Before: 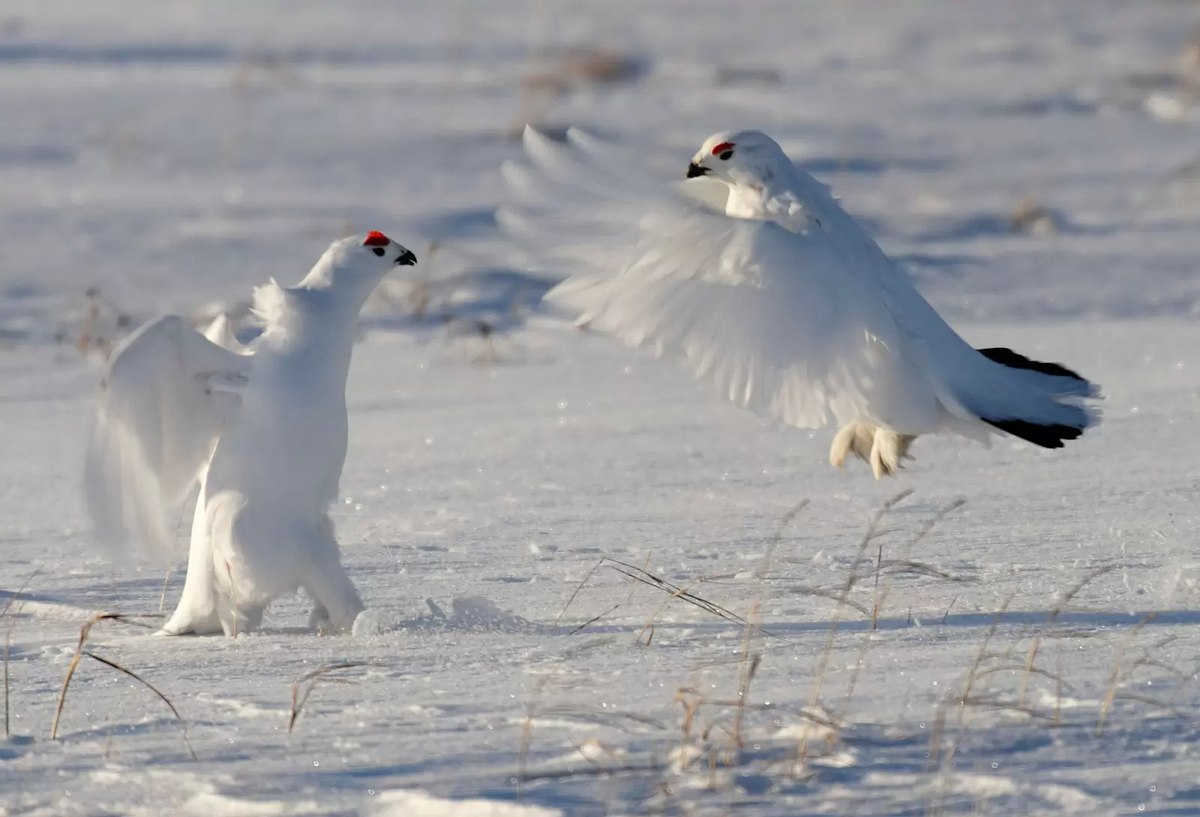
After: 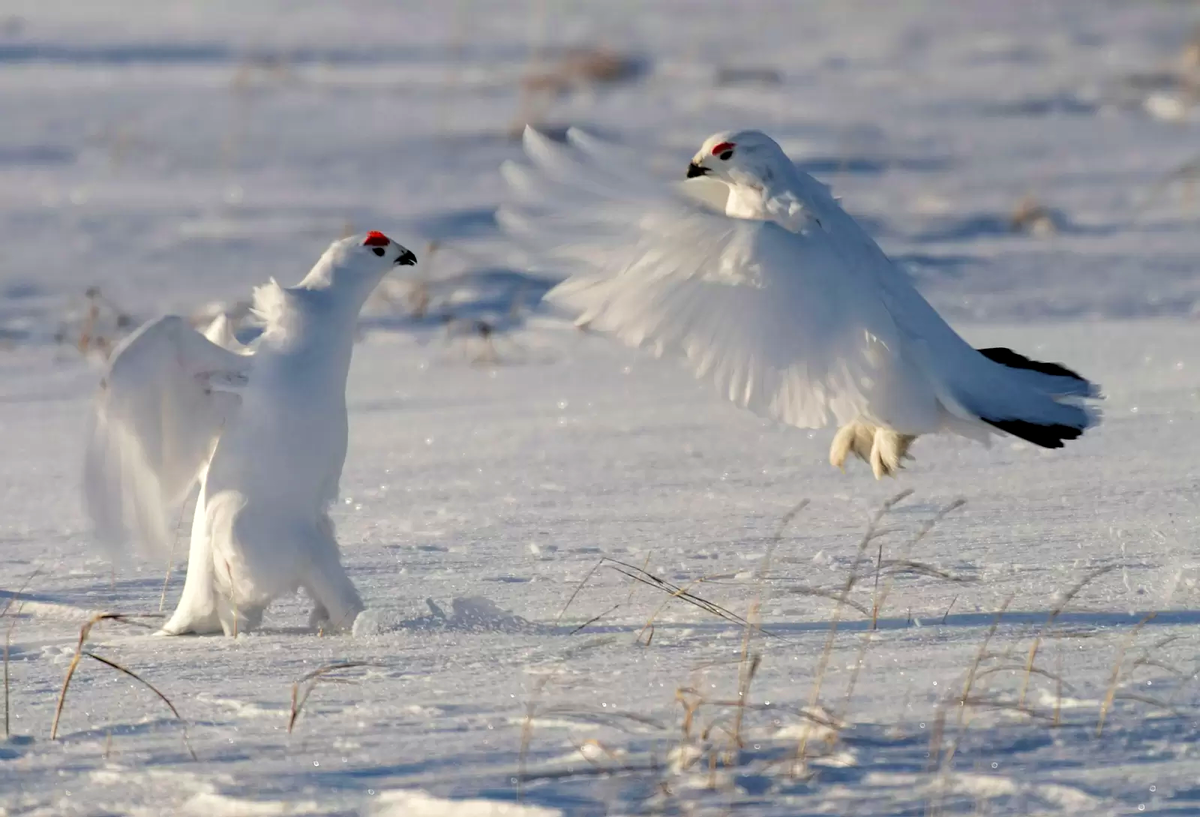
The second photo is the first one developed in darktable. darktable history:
local contrast: highlights 100%, shadows 100%, detail 120%, midtone range 0.2
velvia: on, module defaults
